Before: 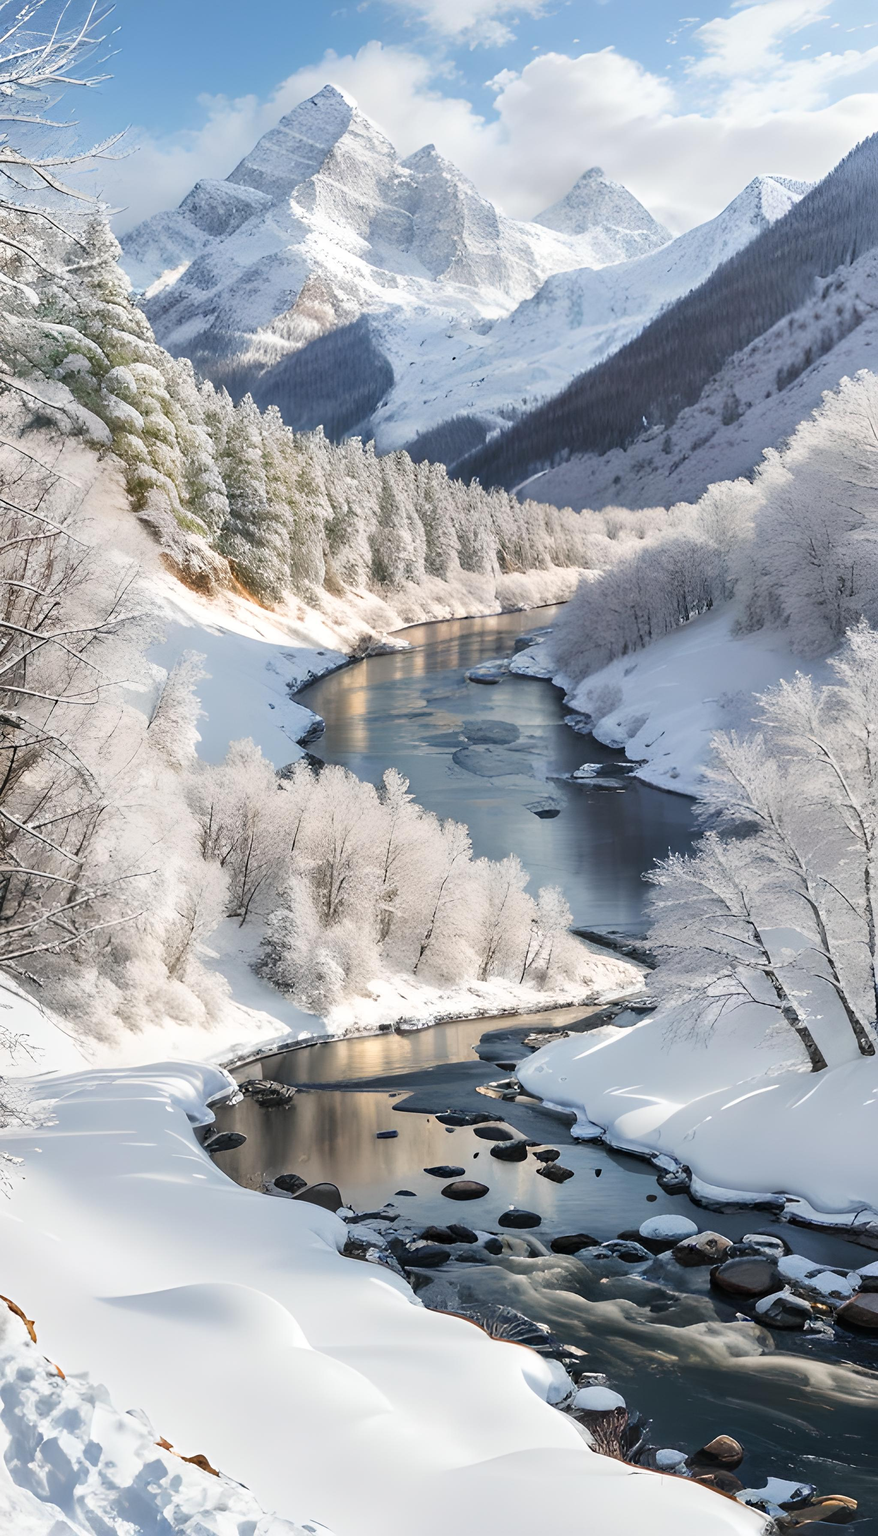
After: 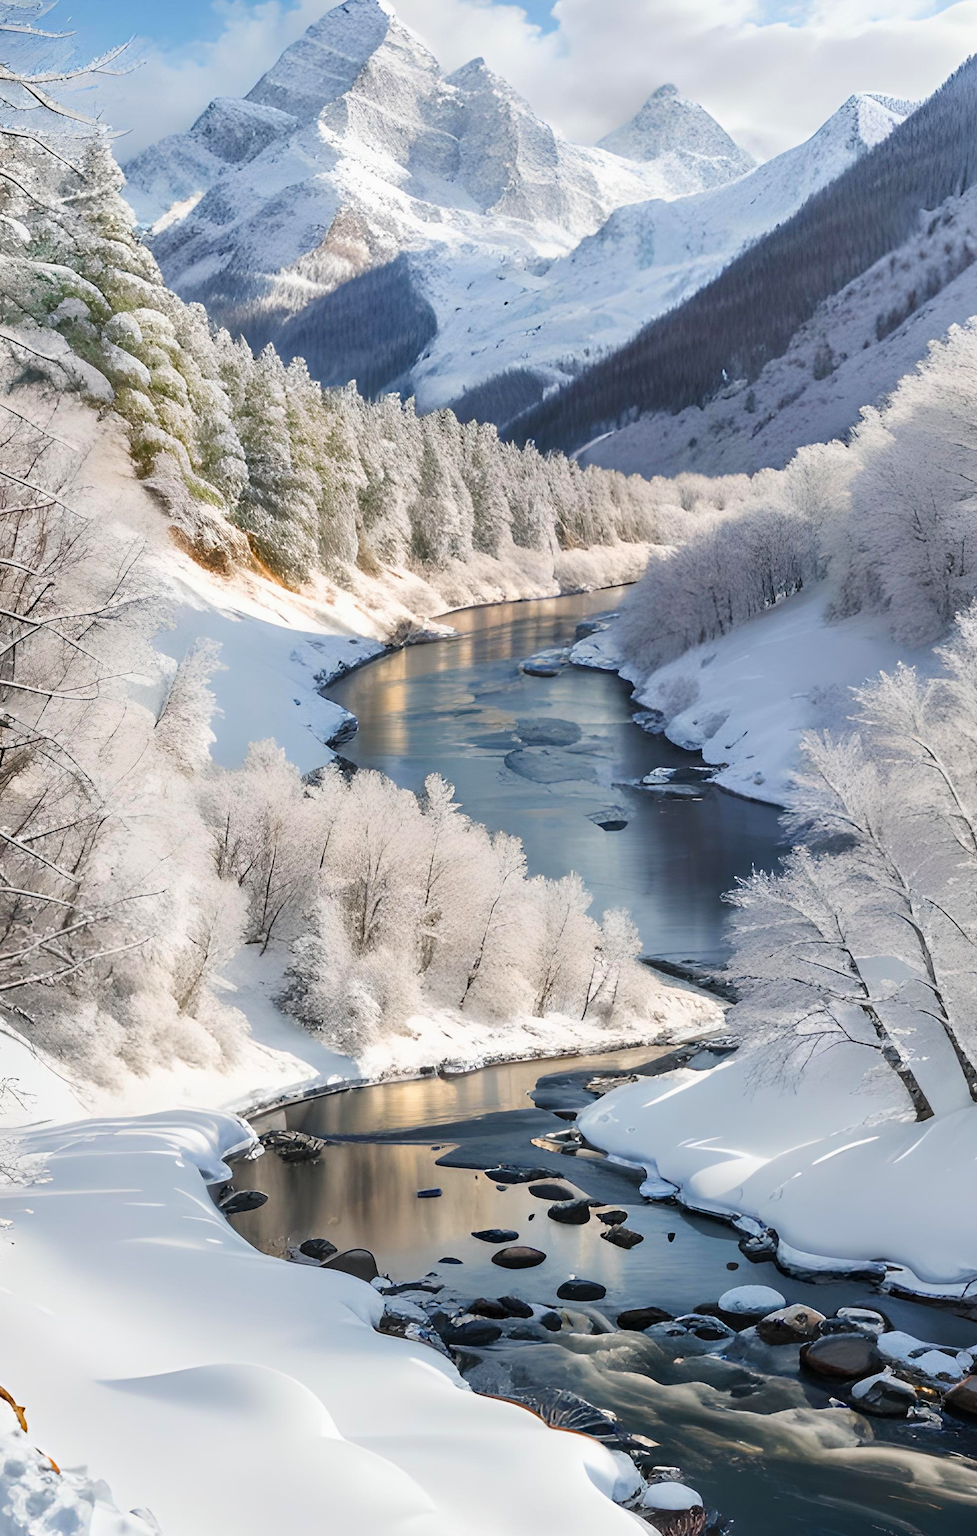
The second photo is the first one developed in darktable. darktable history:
crop: left 1.507%, top 6.147%, right 1.379%, bottom 6.637%
color balance rgb: linear chroma grading › shadows -8%, linear chroma grading › global chroma 10%, perceptual saturation grading › global saturation 2%, perceptual saturation grading › highlights -2%, perceptual saturation grading › mid-tones 4%, perceptual saturation grading › shadows 8%, perceptual brilliance grading › global brilliance 2%, perceptual brilliance grading › highlights -4%, global vibrance 16%, saturation formula JzAzBz (2021)
